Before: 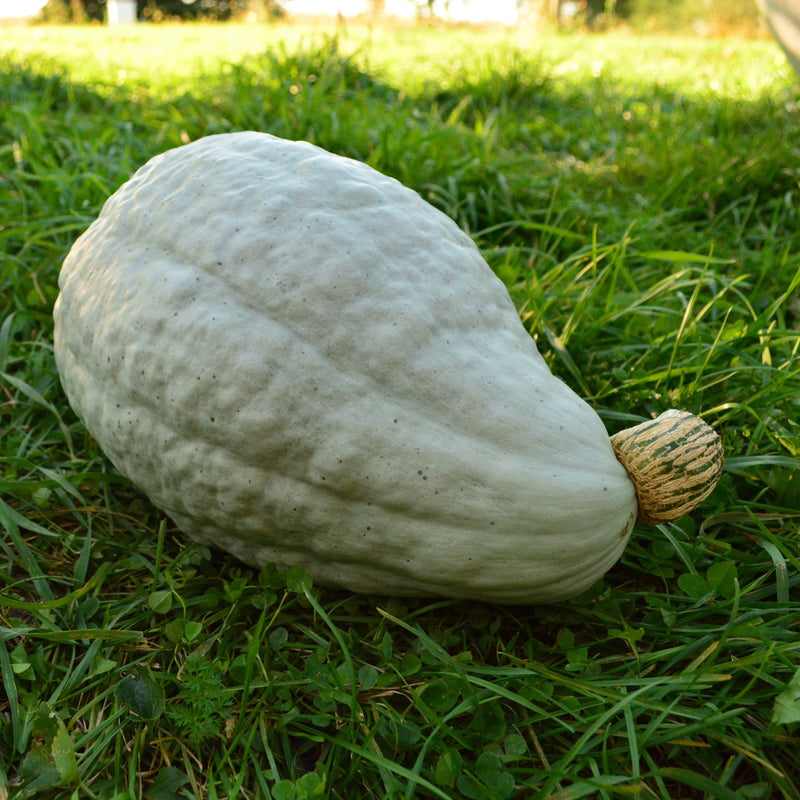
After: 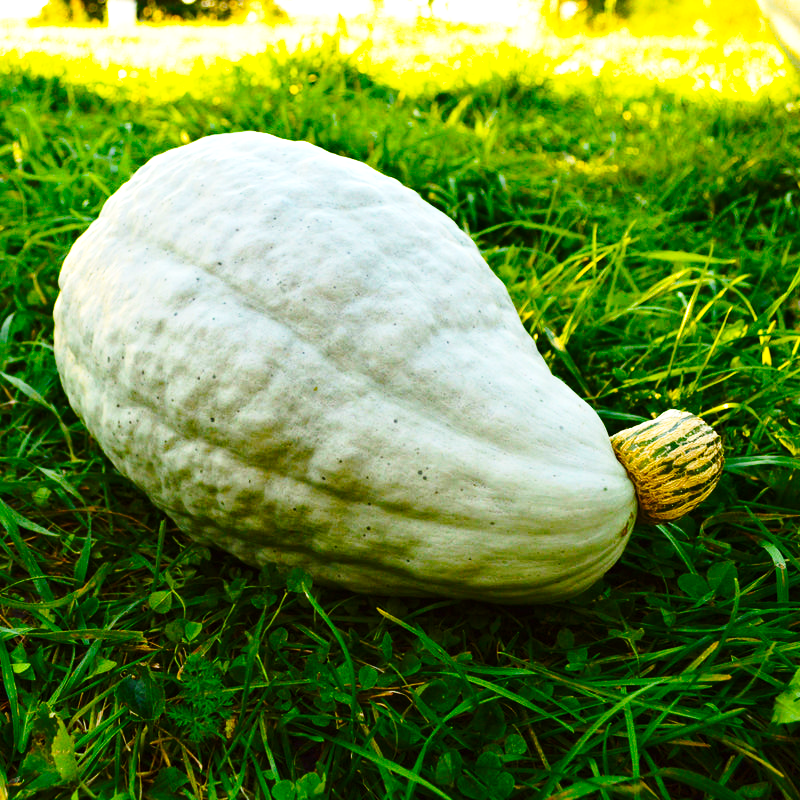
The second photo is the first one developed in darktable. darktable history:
base curve: curves: ch0 [(0, 0) (0.028, 0.03) (0.121, 0.232) (0.46, 0.748) (0.859, 0.968) (1, 1)], preserve colors none
color balance rgb: linear chroma grading › global chroma 9%, perceptual saturation grading › global saturation 36%, perceptual saturation grading › shadows 35%, perceptual brilliance grading › global brilliance 15%, perceptual brilliance grading › shadows -35%, global vibrance 15%
